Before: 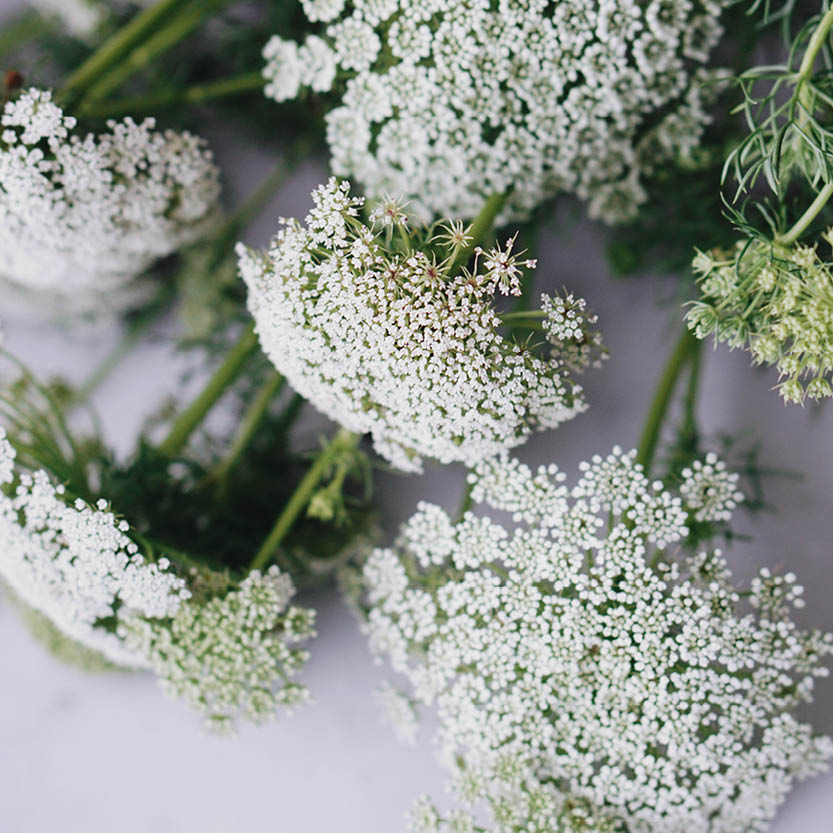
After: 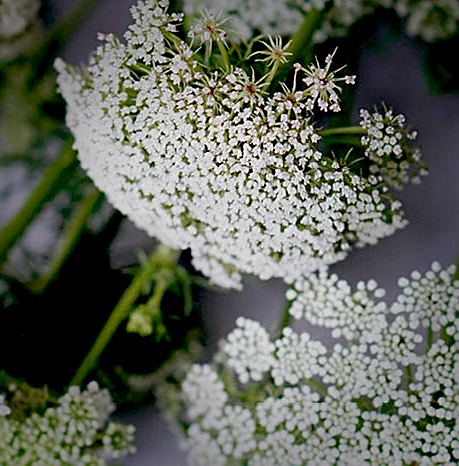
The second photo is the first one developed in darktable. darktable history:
tone equalizer: edges refinement/feathering 500, mask exposure compensation -1.57 EV, preserve details no
sharpen: on, module defaults
crop and rotate: left 21.951%, top 22.171%, right 22.833%, bottom 21.863%
vignetting: fall-off start 48.33%, saturation 0.366, automatic ratio true, width/height ratio 1.295
color zones: curves: ch1 [(0, 0.469) (0.001, 0.469) (0.12, 0.446) (0.248, 0.469) (0.5, 0.5) (0.748, 0.5) (0.999, 0.469) (1, 0.469)]
exposure: black level correction 0.045, exposure -0.233 EV, compensate exposure bias true, compensate highlight preservation false
